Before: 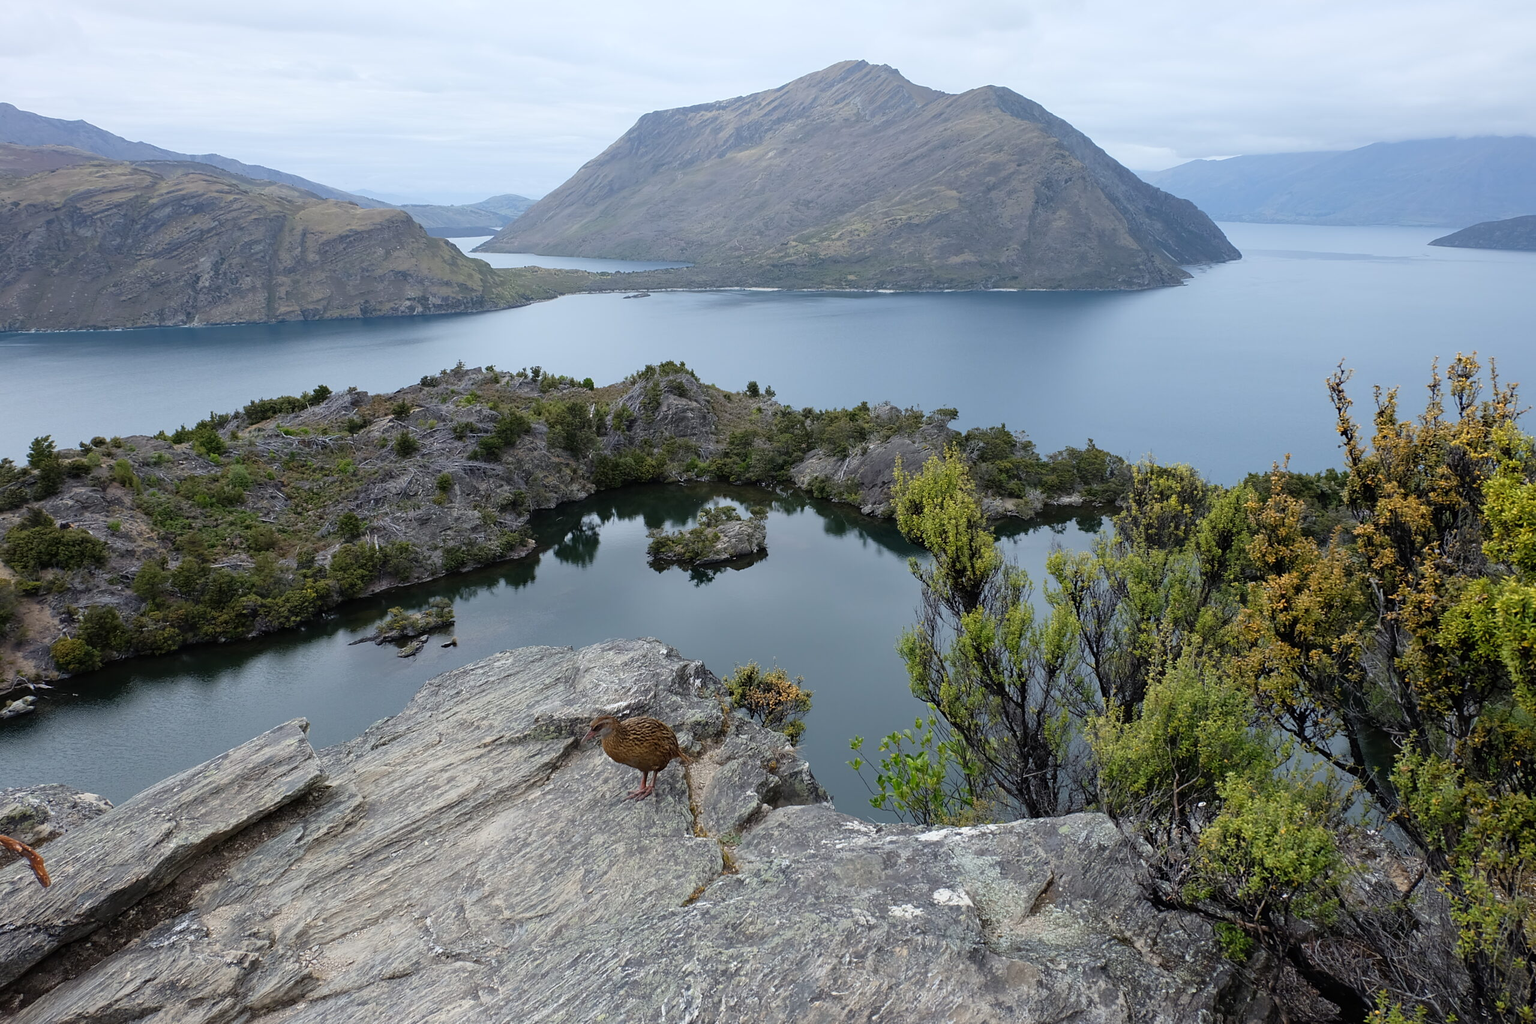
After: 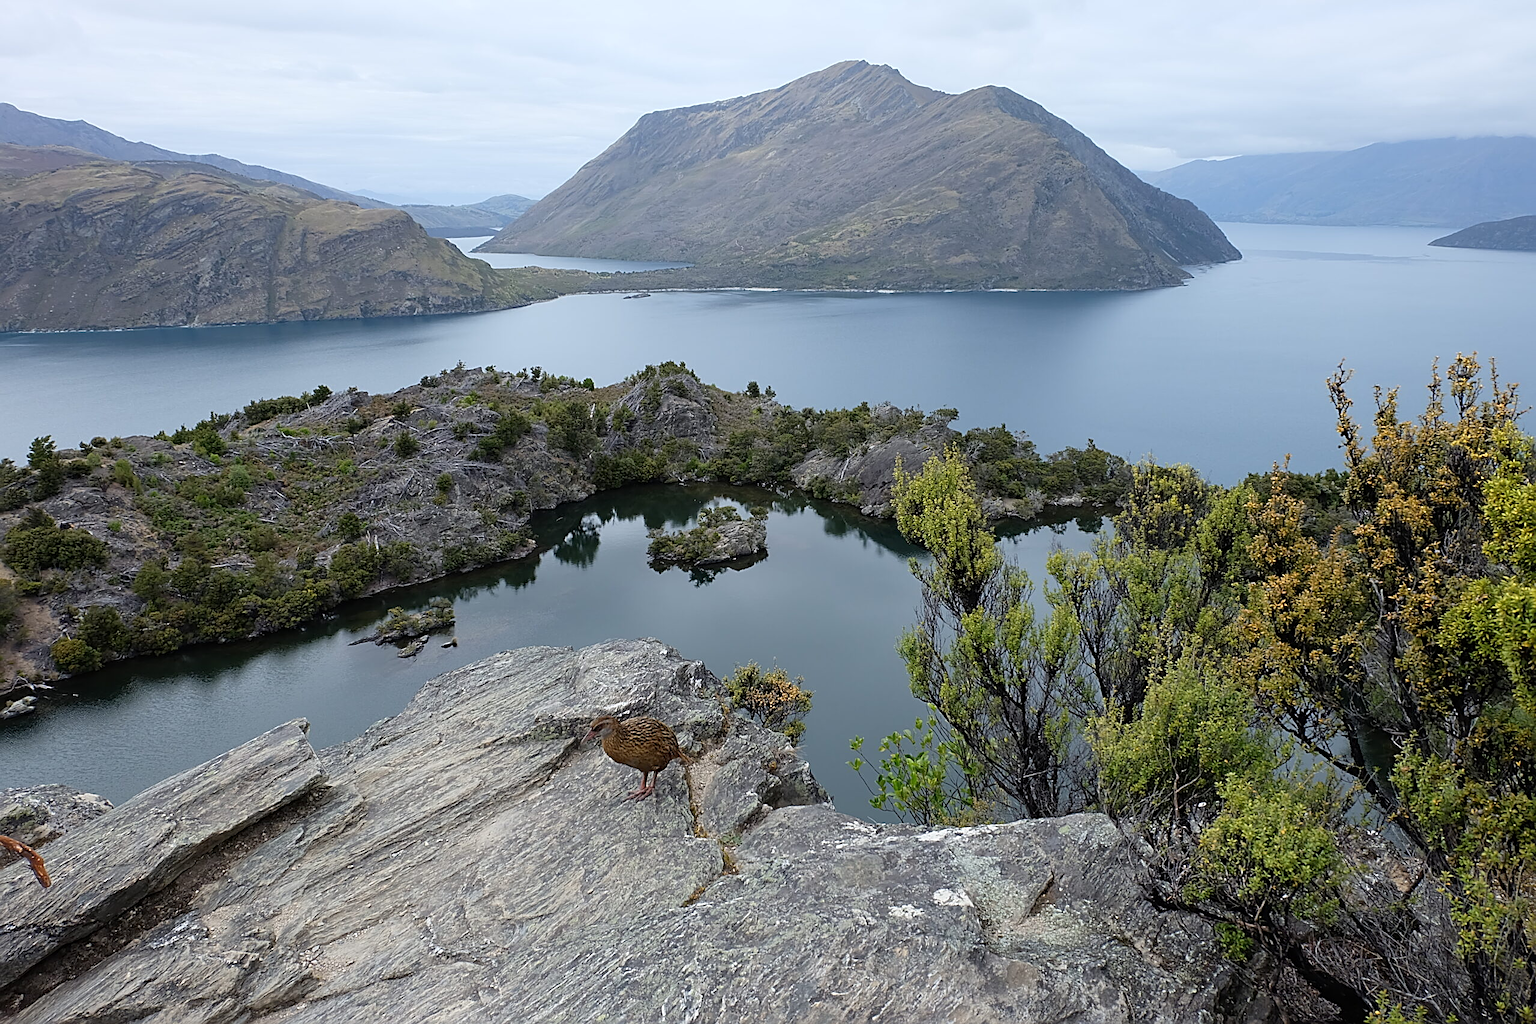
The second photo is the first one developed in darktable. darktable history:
sharpen: radius 2.531, amount 0.62
